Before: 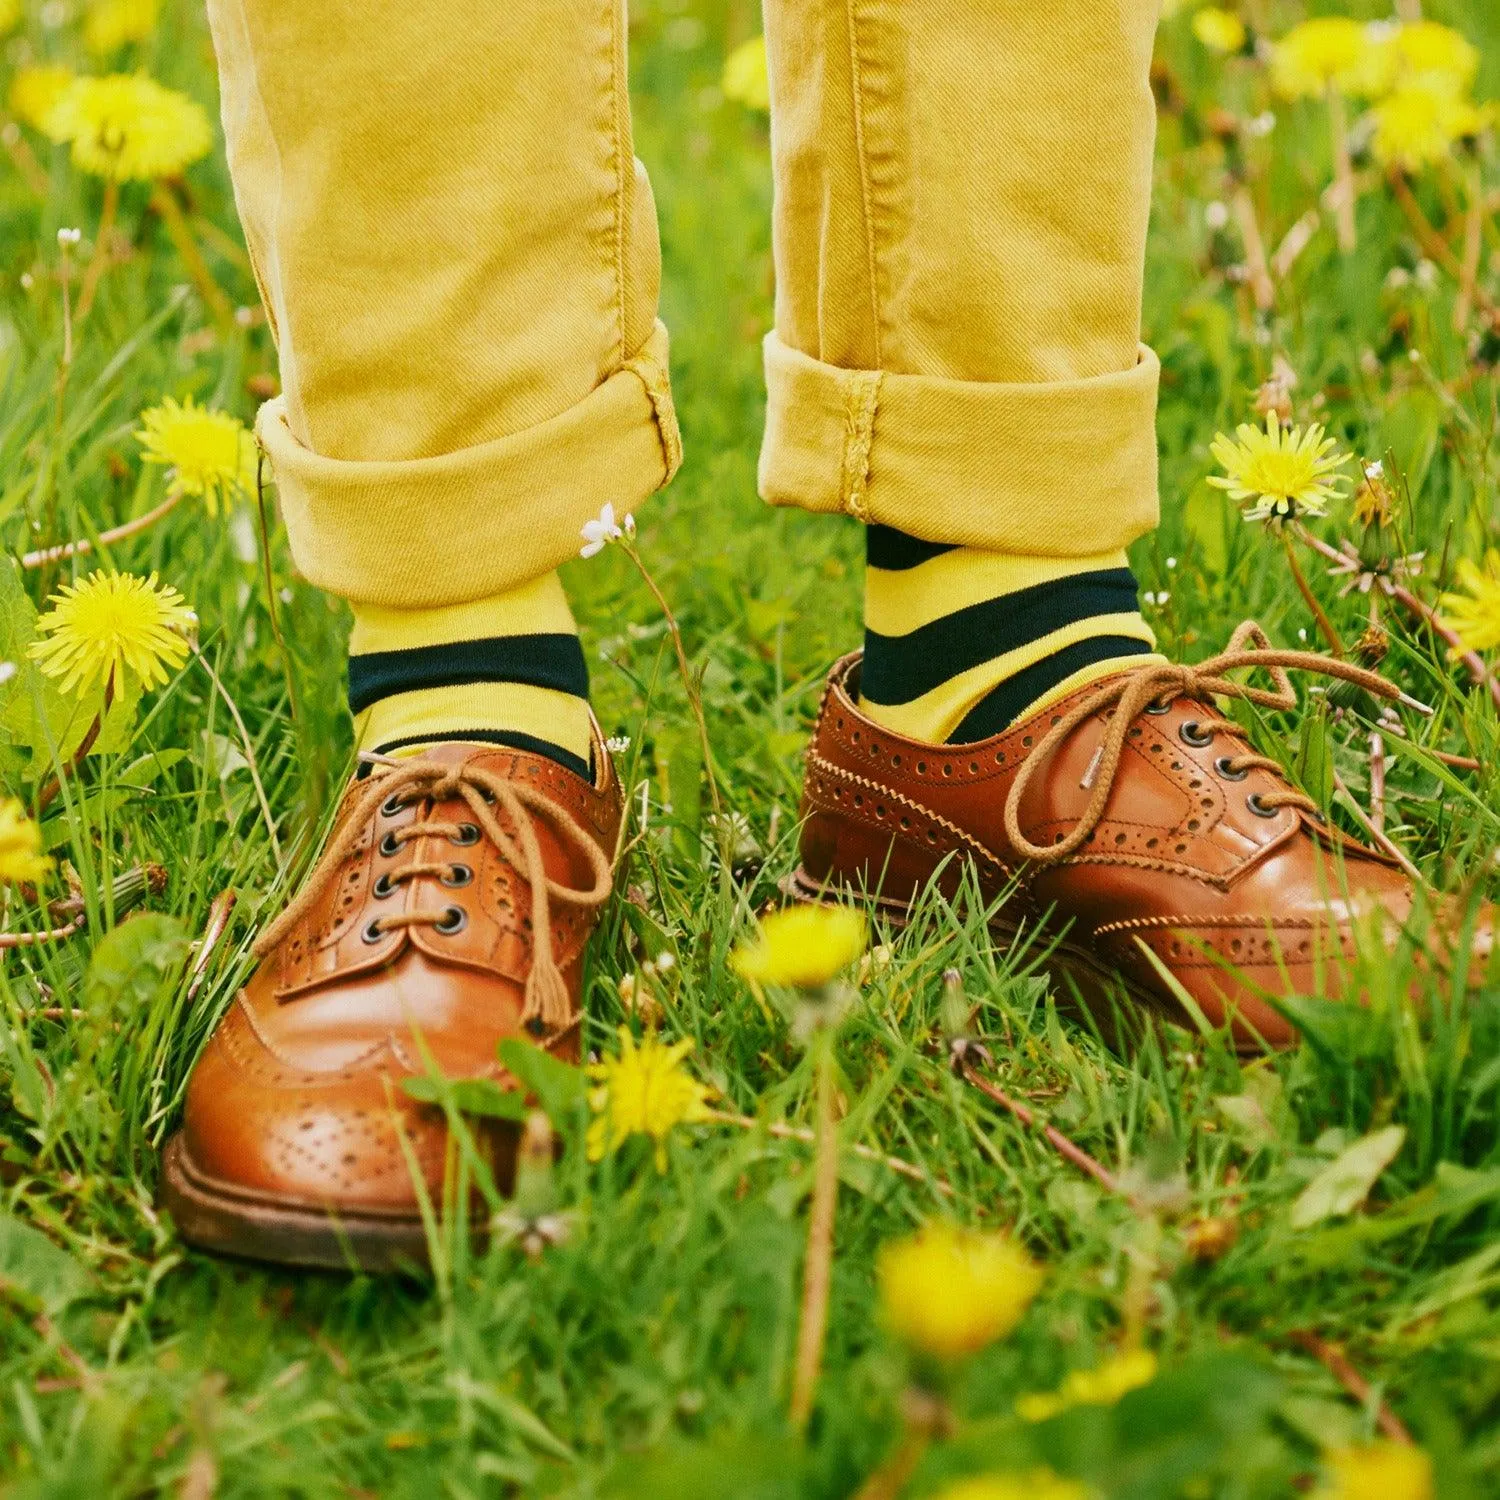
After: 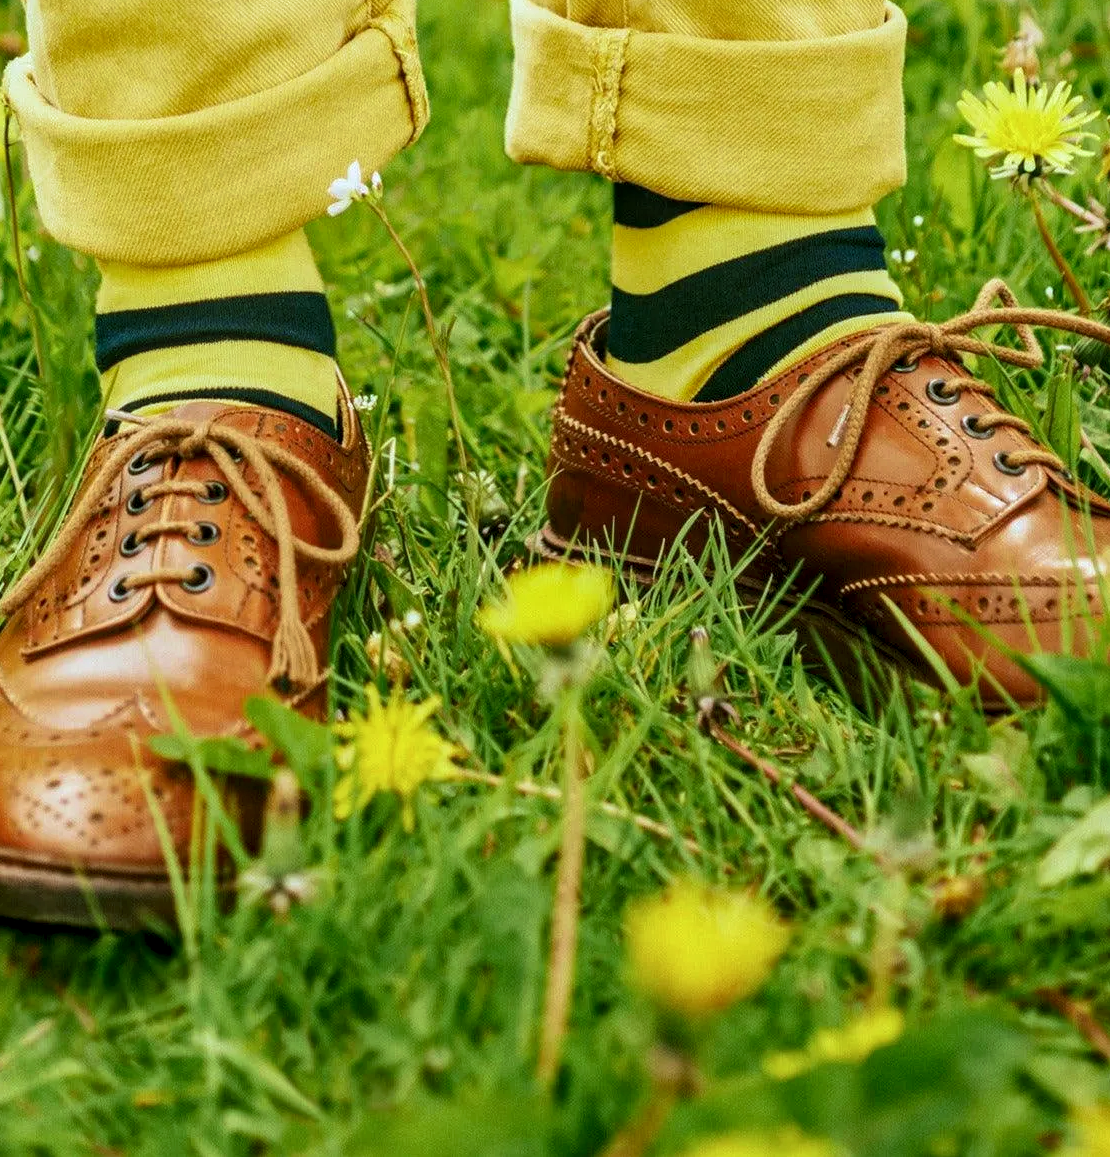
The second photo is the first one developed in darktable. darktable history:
crop: left 16.871%, top 22.857%, right 9.116%
velvia: on, module defaults
local contrast: highlights 35%, detail 135%
white balance: red 0.925, blue 1.046
